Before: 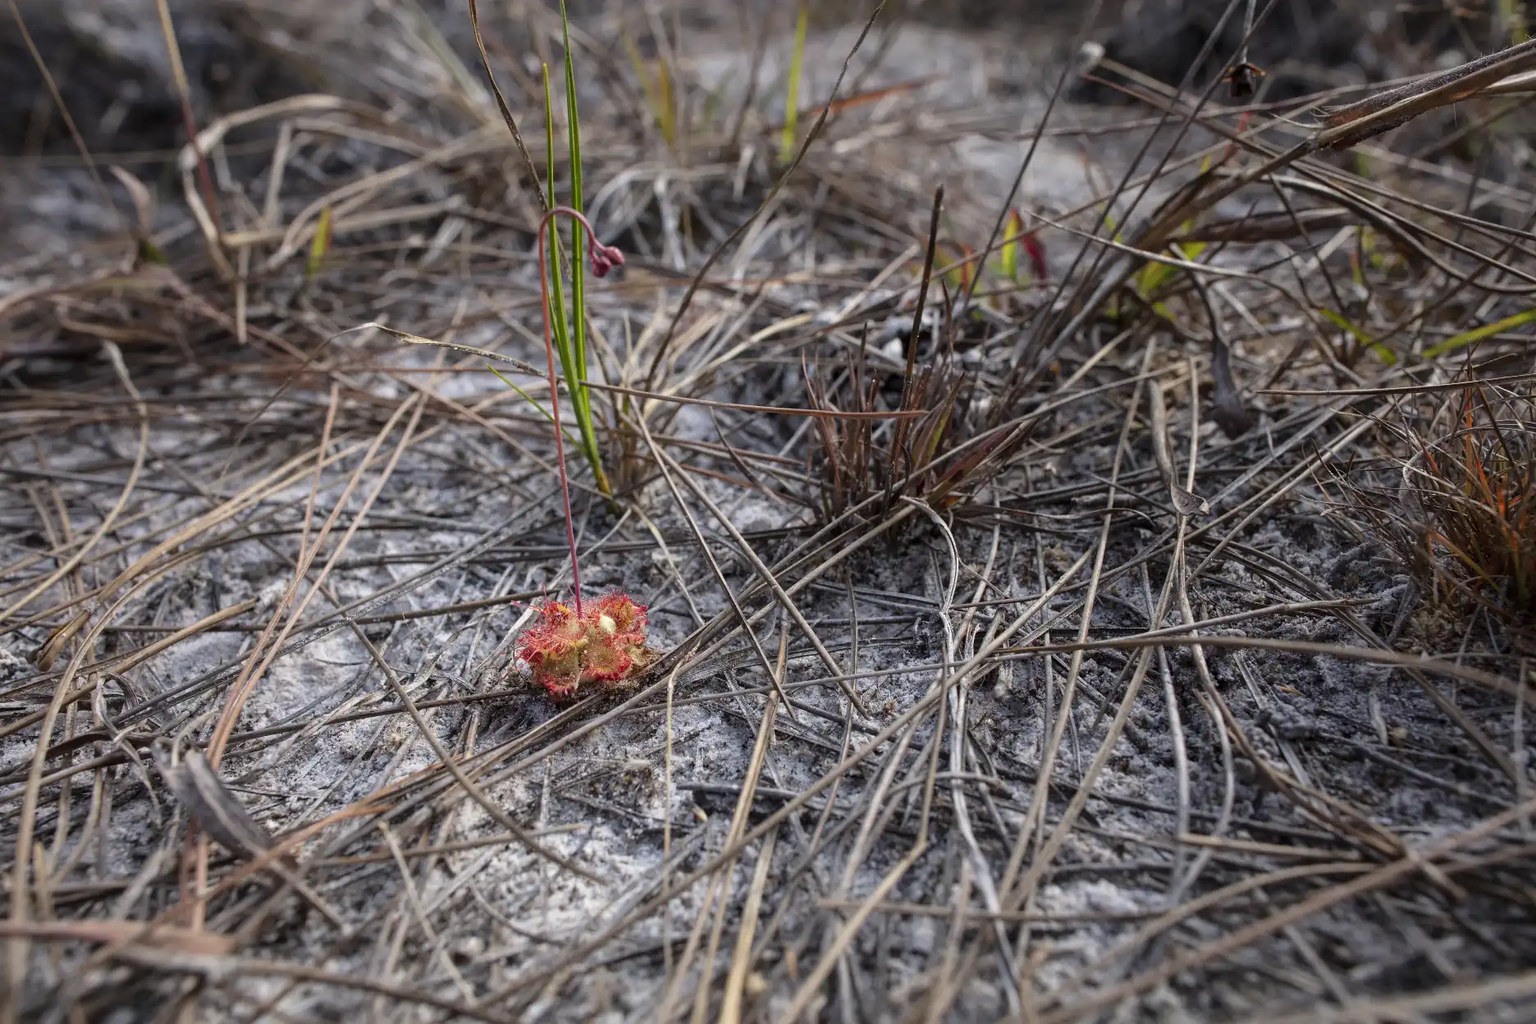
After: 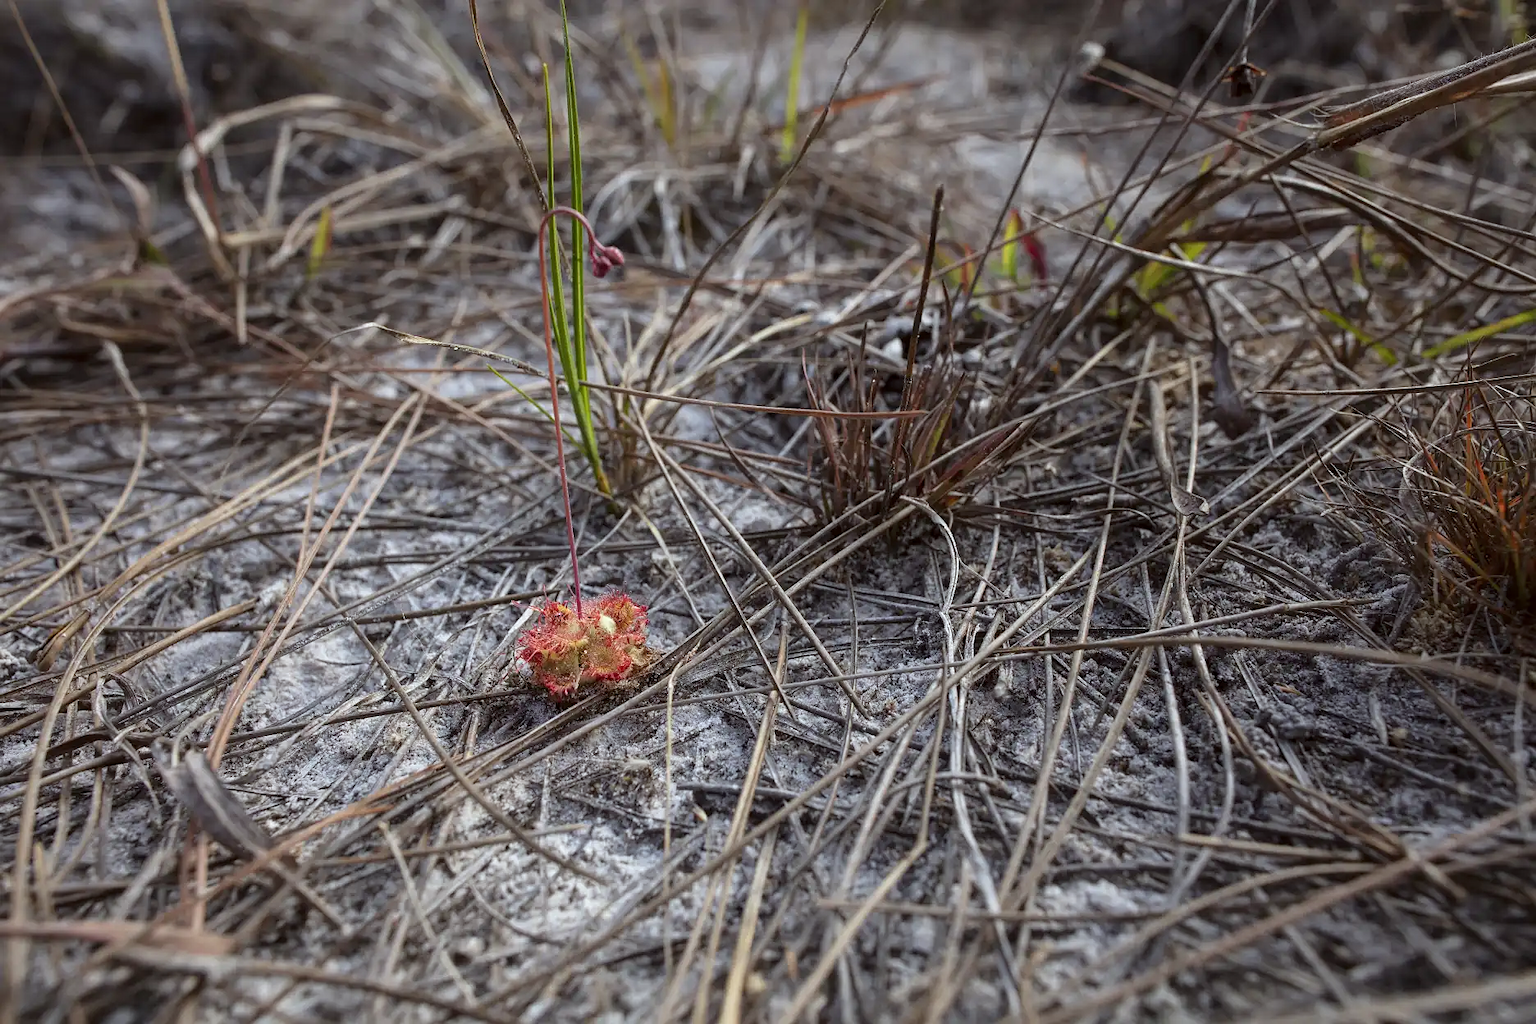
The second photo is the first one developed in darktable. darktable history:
sharpen: radius 1.219, amount 0.288, threshold 0.101
color correction: highlights a* -3, highlights b* -2.68, shadows a* 2.01, shadows b* 2.65
